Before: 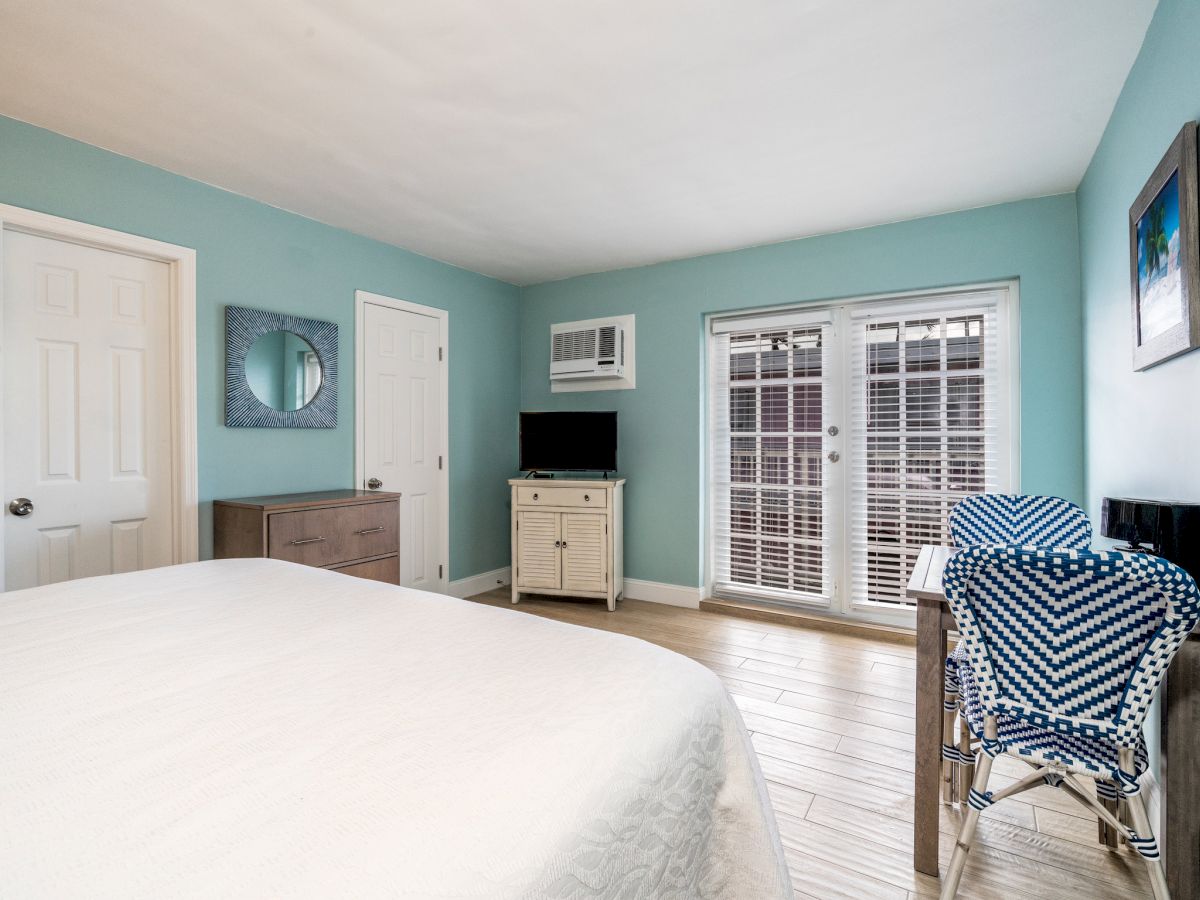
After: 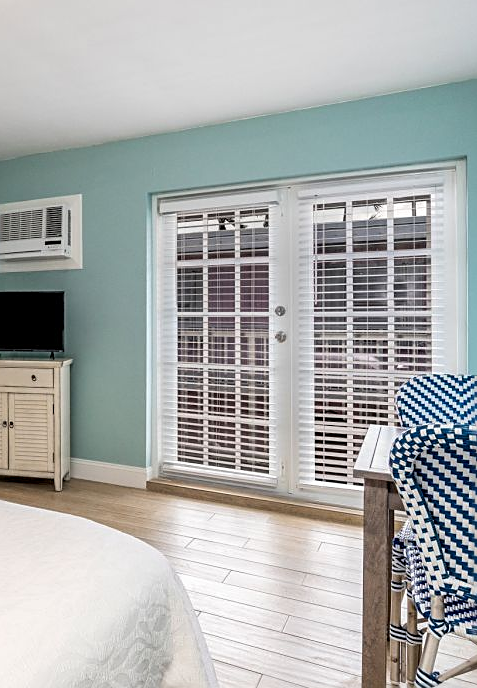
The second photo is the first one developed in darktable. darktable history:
crop: left 46.138%, top 13.422%, right 14.036%, bottom 10.133%
sharpen: radius 1.925
